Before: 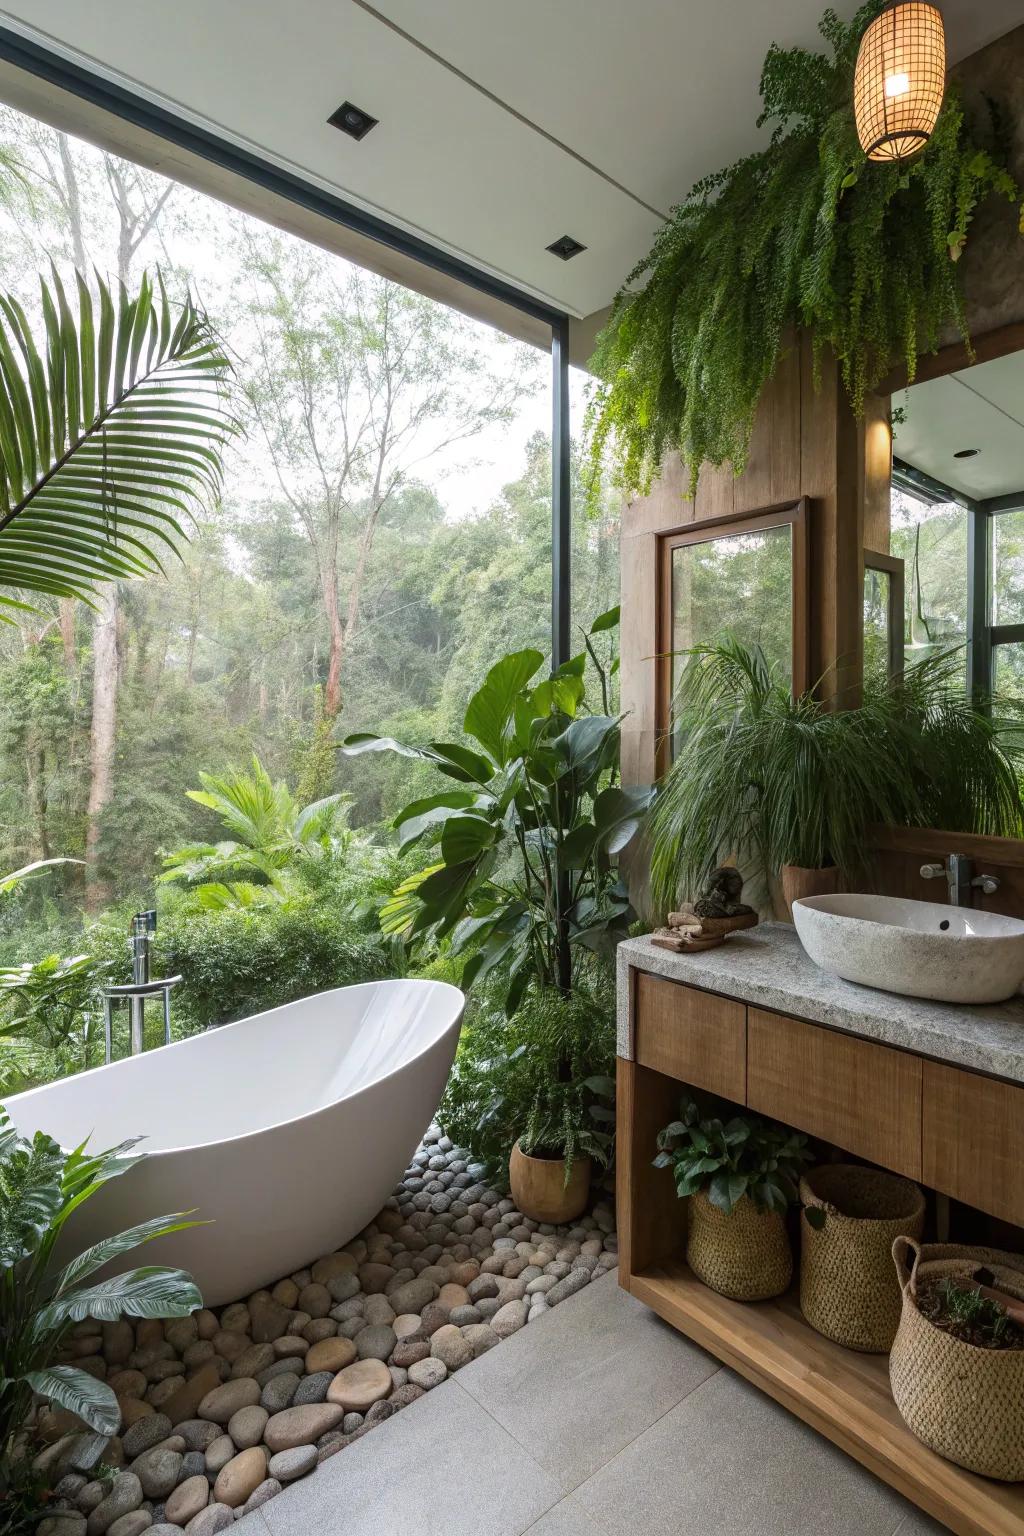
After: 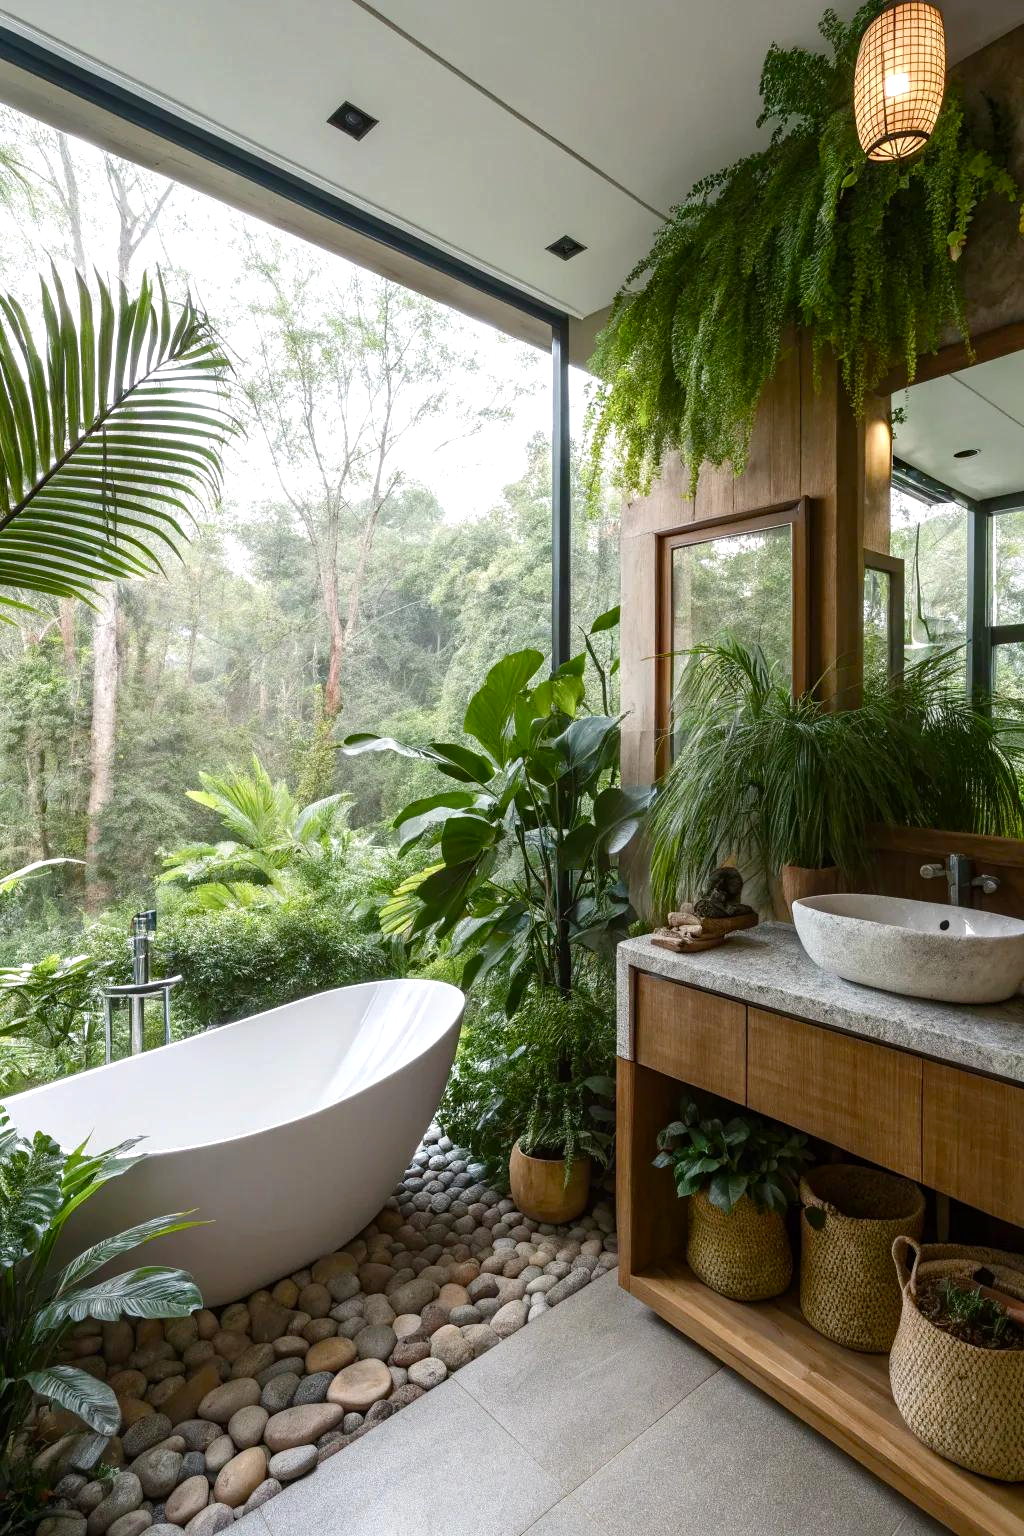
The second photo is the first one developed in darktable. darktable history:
color balance rgb: shadows lift › luminance -9.678%, linear chroma grading › shadows -2.354%, linear chroma grading › highlights -14.343%, linear chroma grading › global chroma -9.955%, linear chroma grading › mid-tones -9.609%, perceptual saturation grading › global saturation 20%, perceptual saturation grading › highlights -14.342%, perceptual saturation grading › shadows 49.65%, perceptual brilliance grading › highlights 8.361%, perceptual brilliance grading › mid-tones 3.054%, perceptual brilliance grading › shadows 2.098%
